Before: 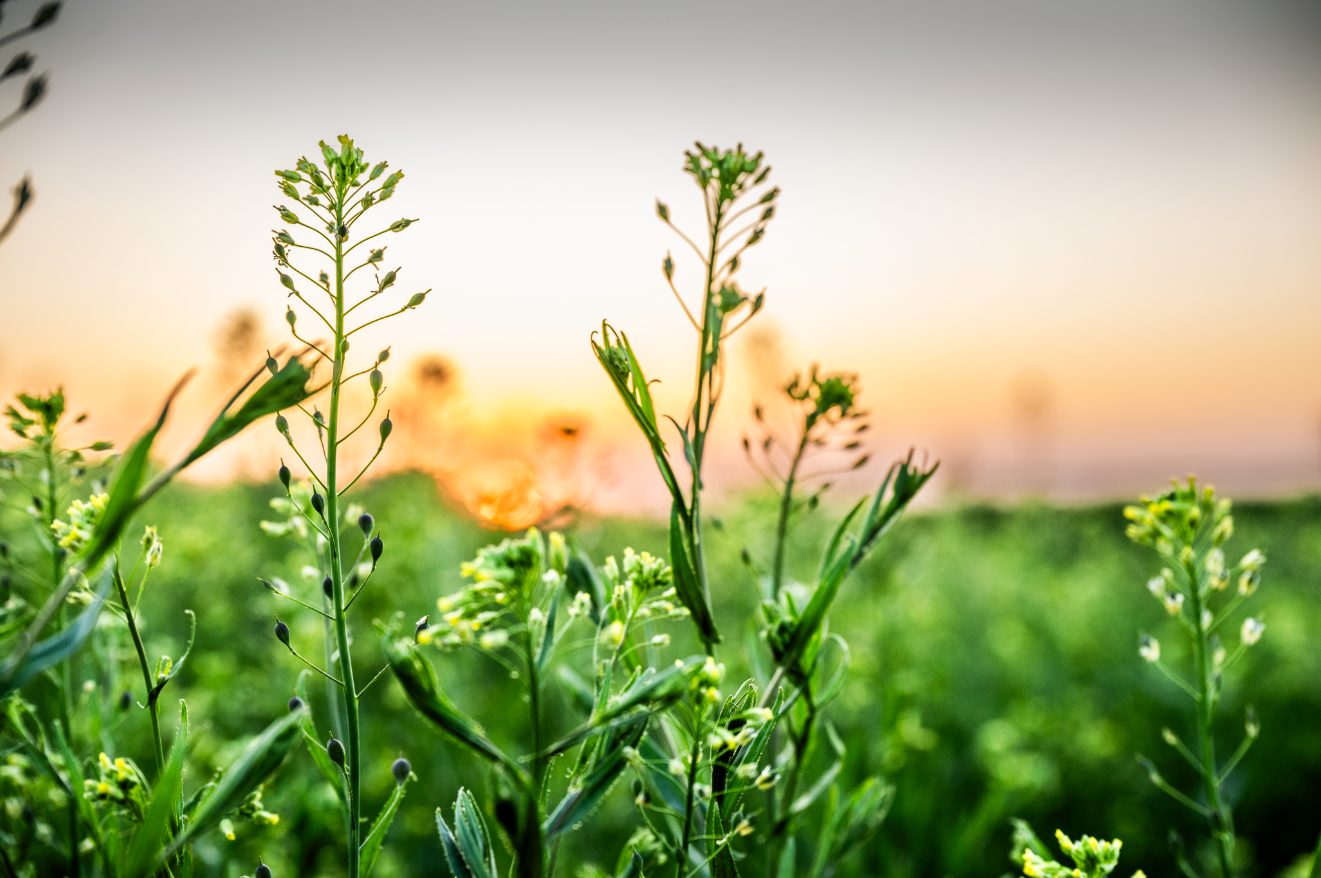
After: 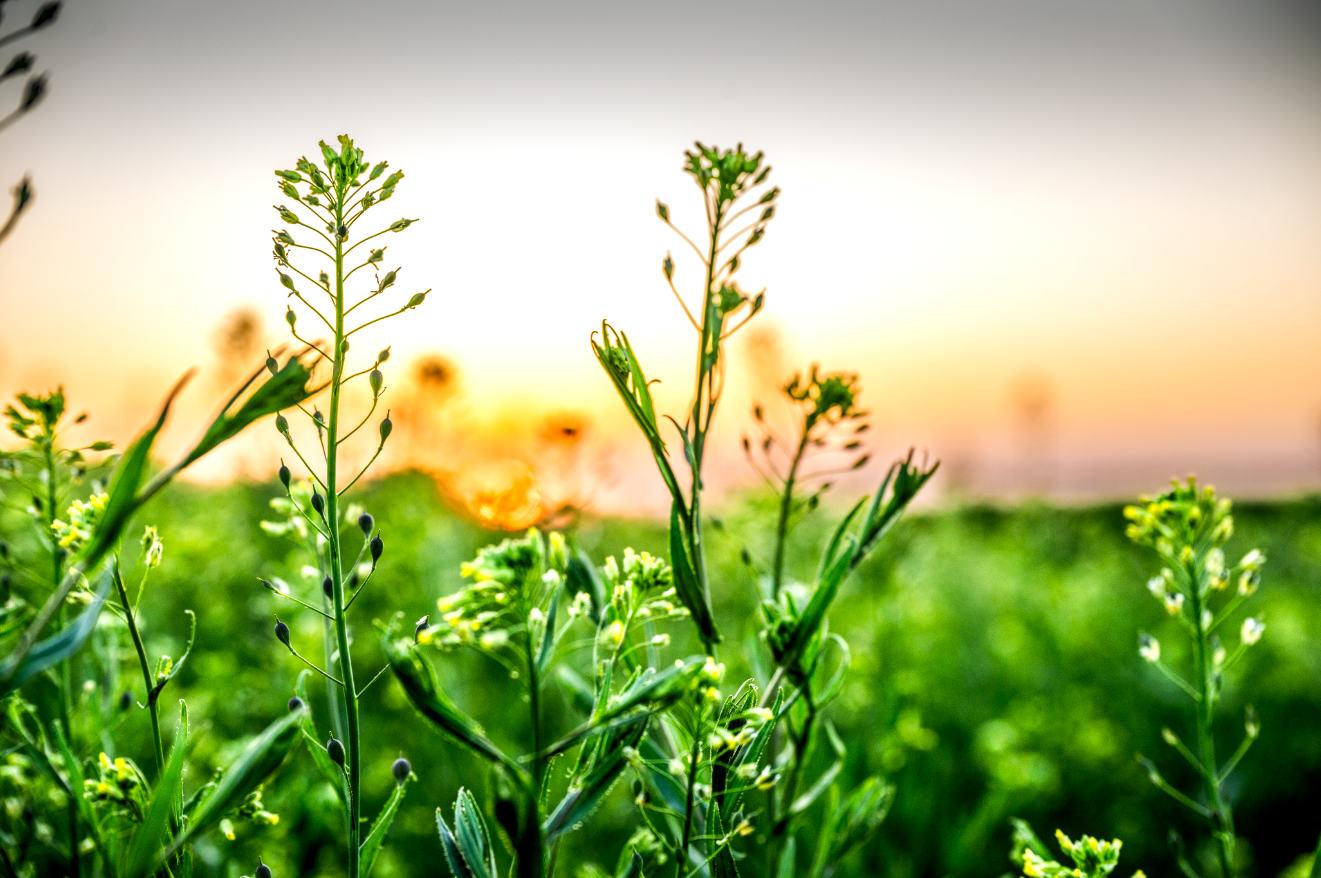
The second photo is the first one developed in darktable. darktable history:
local contrast: on, module defaults
color balance: contrast 6.48%, output saturation 113.3%
contrast brightness saturation: saturation -0.05
